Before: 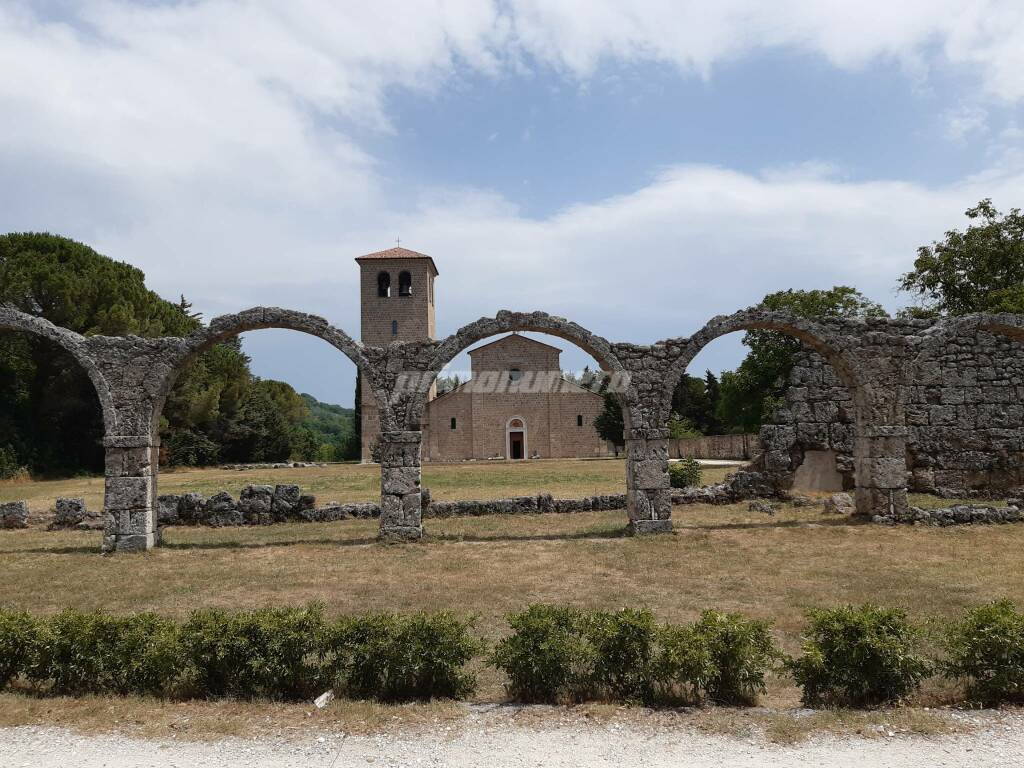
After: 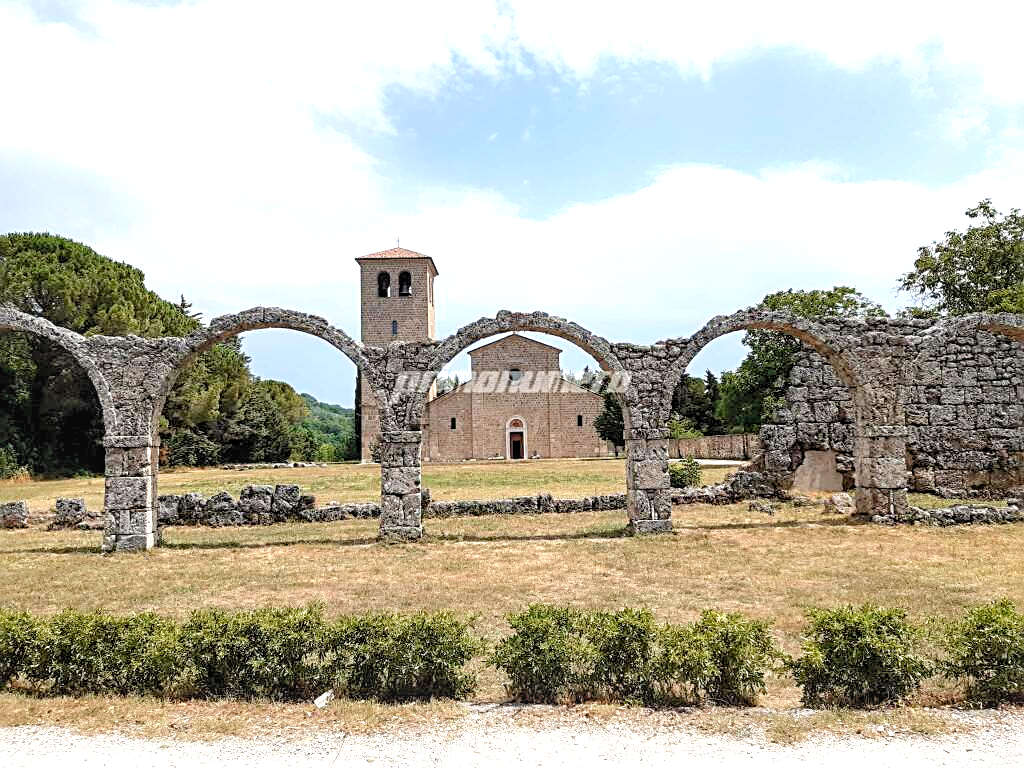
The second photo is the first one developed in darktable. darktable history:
exposure: exposure 0.197 EV, compensate highlight preservation false
sharpen: radius 2.767
local contrast: on, module defaults
levels: levels [0.036, 0.364, 0.827]
